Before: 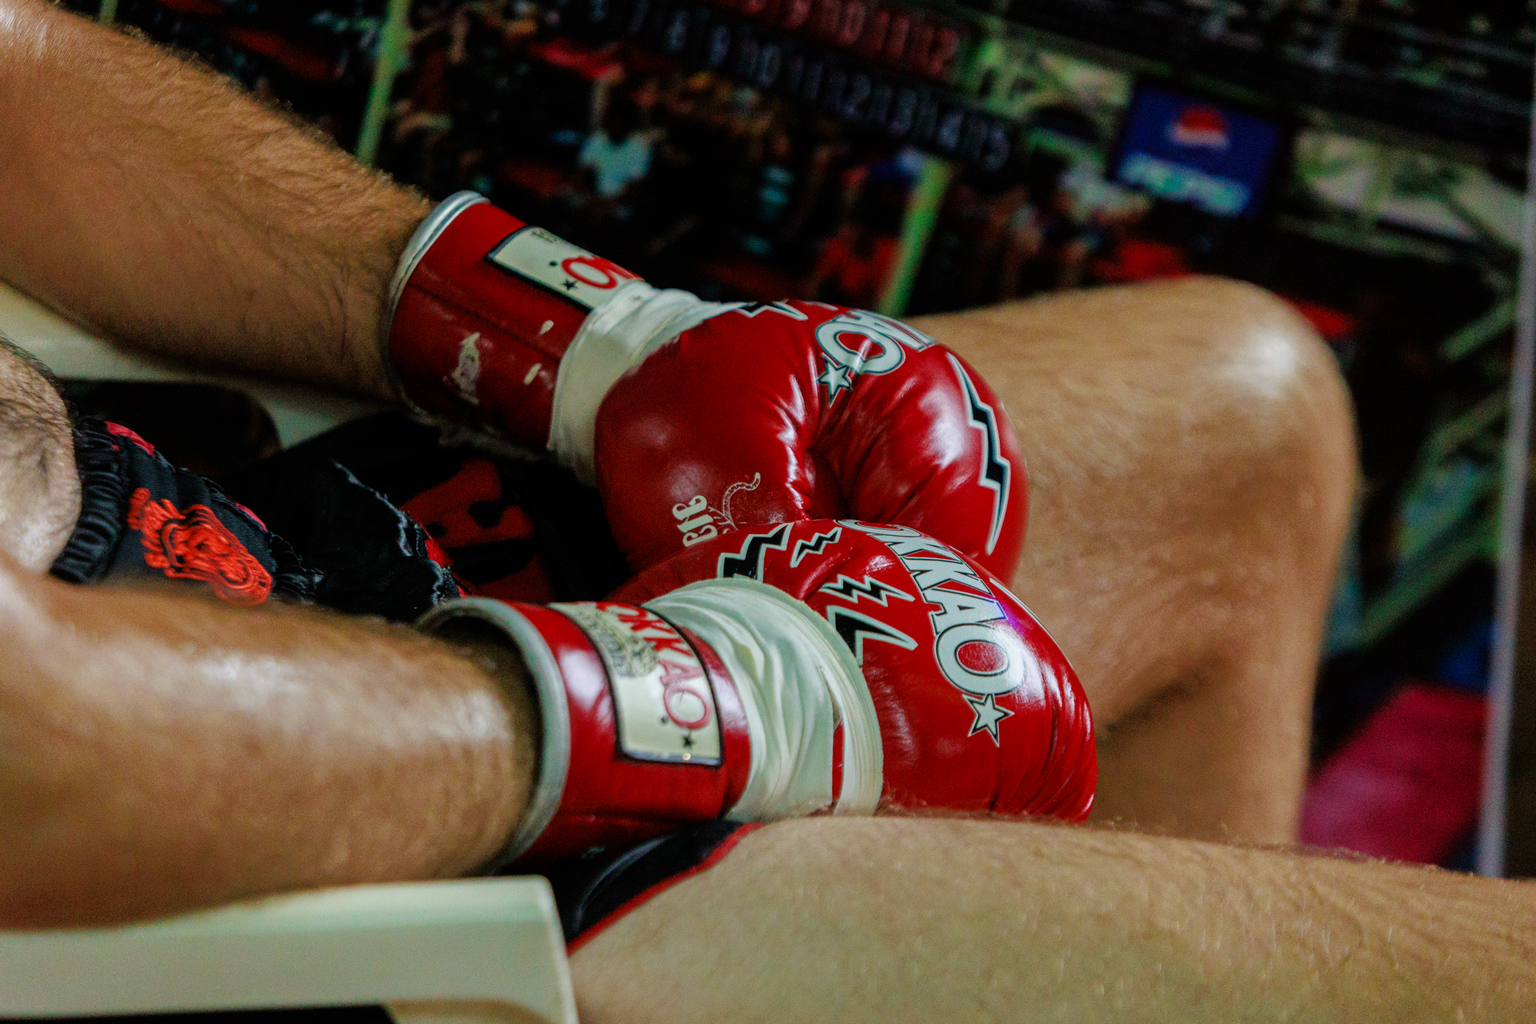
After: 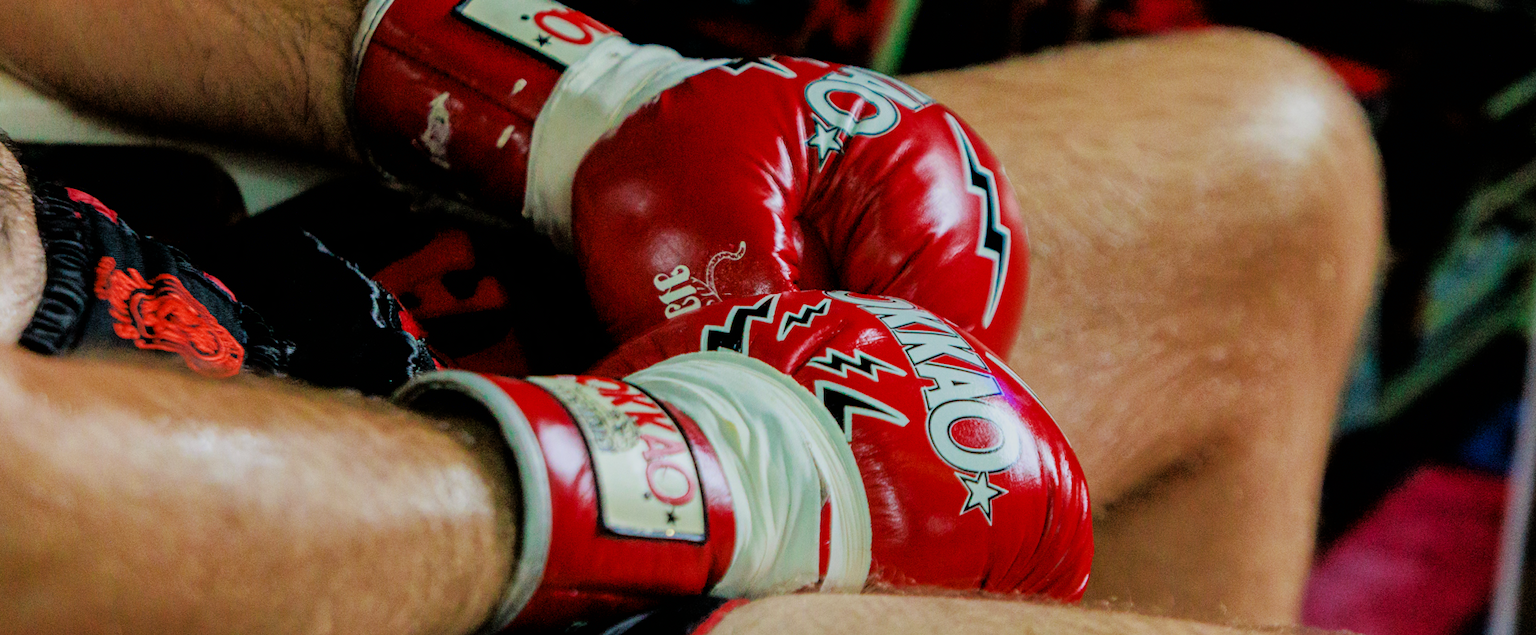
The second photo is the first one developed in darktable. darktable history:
crop and rotate: top 25.357%, bottom 13.942%
exposure: black level correction 0.001, exposure 0.5 EV, compensate exposure bias true, compensate highlight preservation false
rotate and perspective: rotation 0.074°, lens shift (vertical) 0.096, lens shift (horizontal) -0.041, crop left 0.043, crop right 0.952, crop top 0.024, crop bottom 0.979
filmic rgb: black relative exposure -7.65 EV, white relative exposure 4.56 EV, hardness 3.61, color science v6 (2022)
